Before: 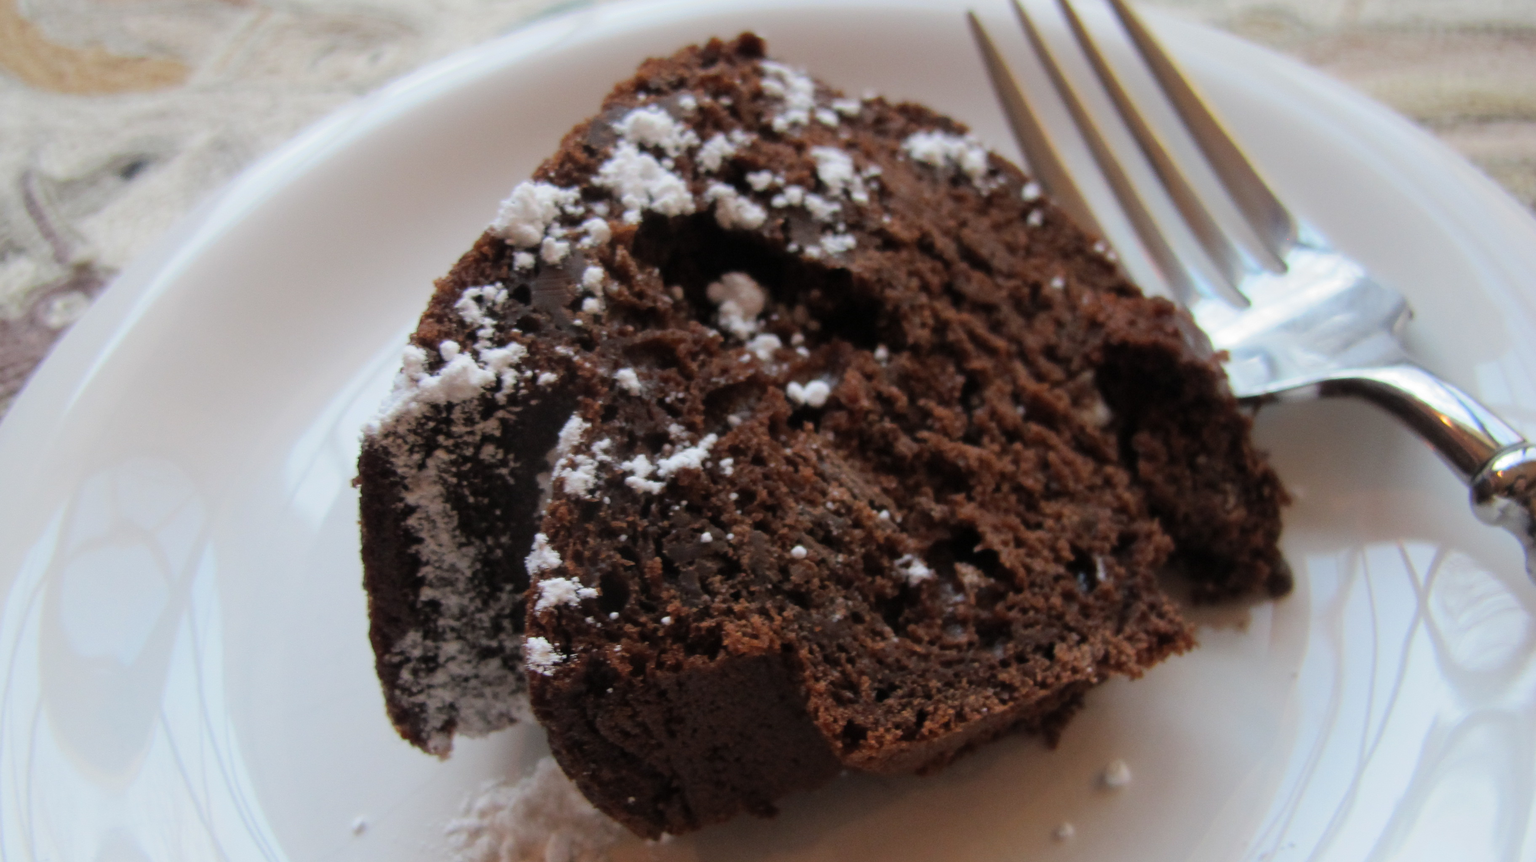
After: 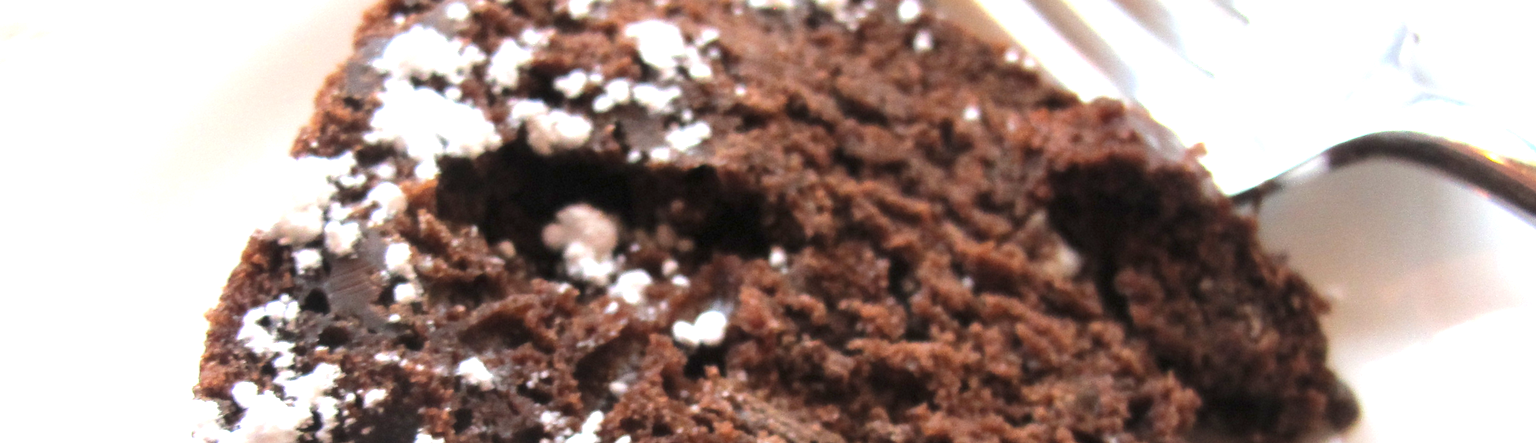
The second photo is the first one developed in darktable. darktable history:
exposure: black level correction 0, exposure 1.6 EV, compensate exposure bias true, compensate highlight preservation false
rotate and perspective: rotation -14.8°, crop left 0.1, crop right 0.903, crop top 0.25, crop bottom 0.748
crop and rotate: left 11.812%, bottom 42.776%
